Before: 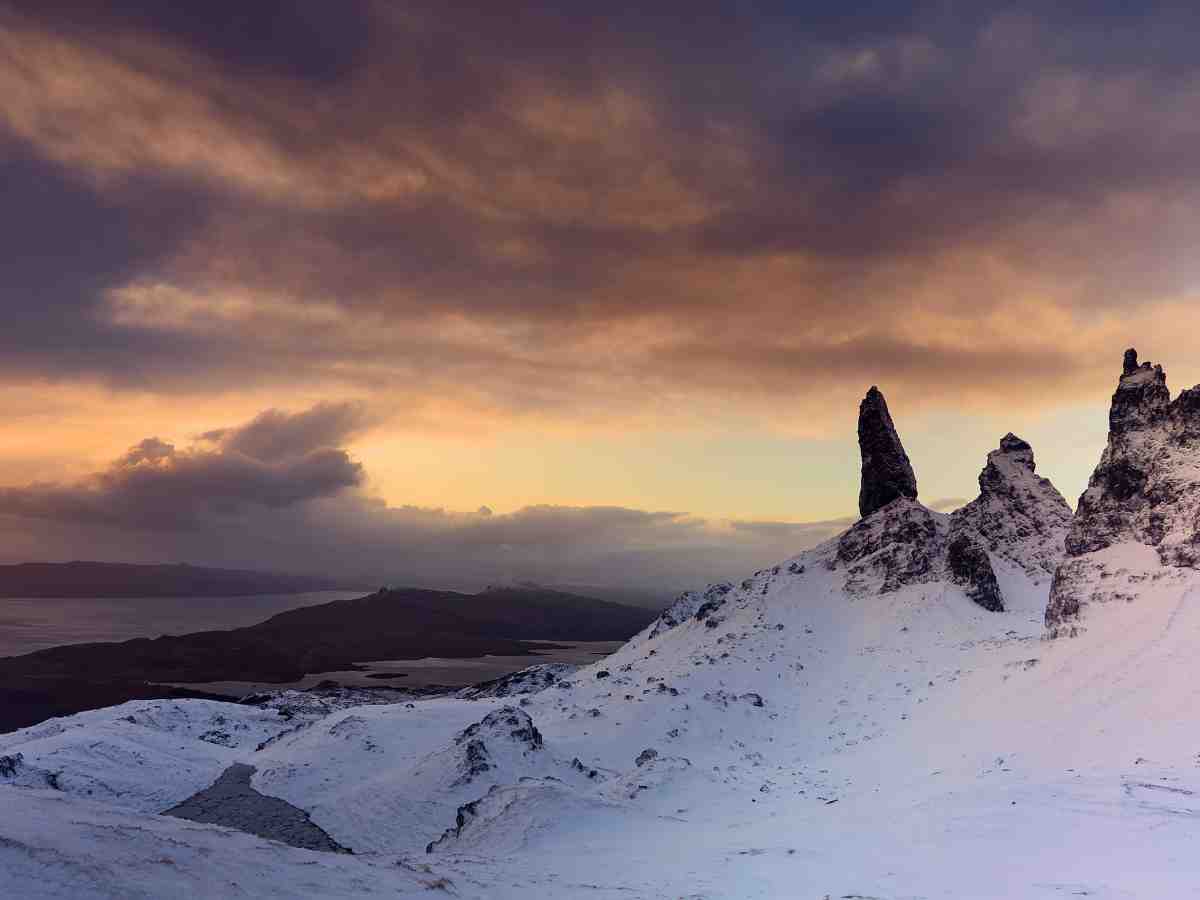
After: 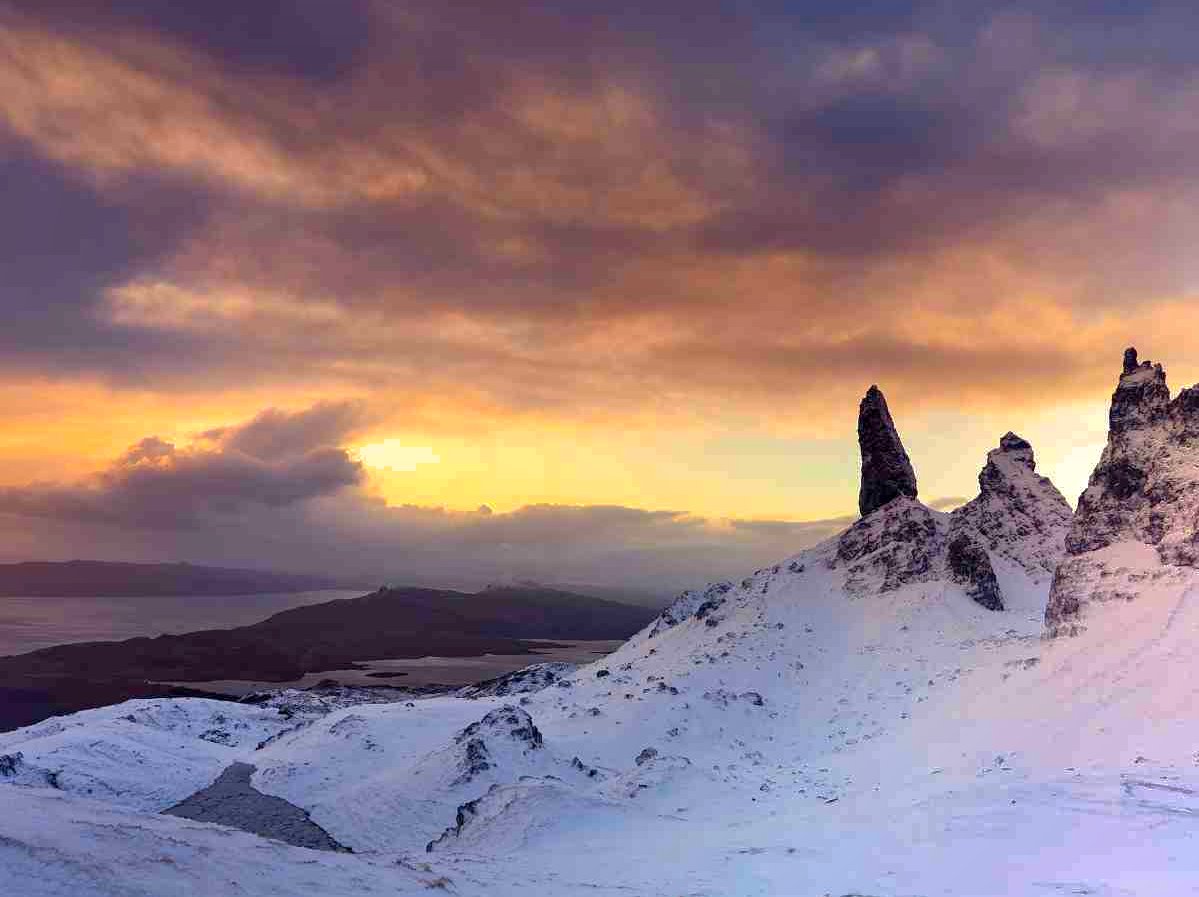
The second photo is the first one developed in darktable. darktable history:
exposure: black level correction 0.001, exposure 0.498 EV, compensate highlight preservation false
crop: top 0.142%, bottom 0.181%
shadows and highlights: shadows 39.86, highlights -59.91
contrast brightness saturation: contrast 0.039, saturation 0.155
levels: levels [0, 0.492, 0.984]
